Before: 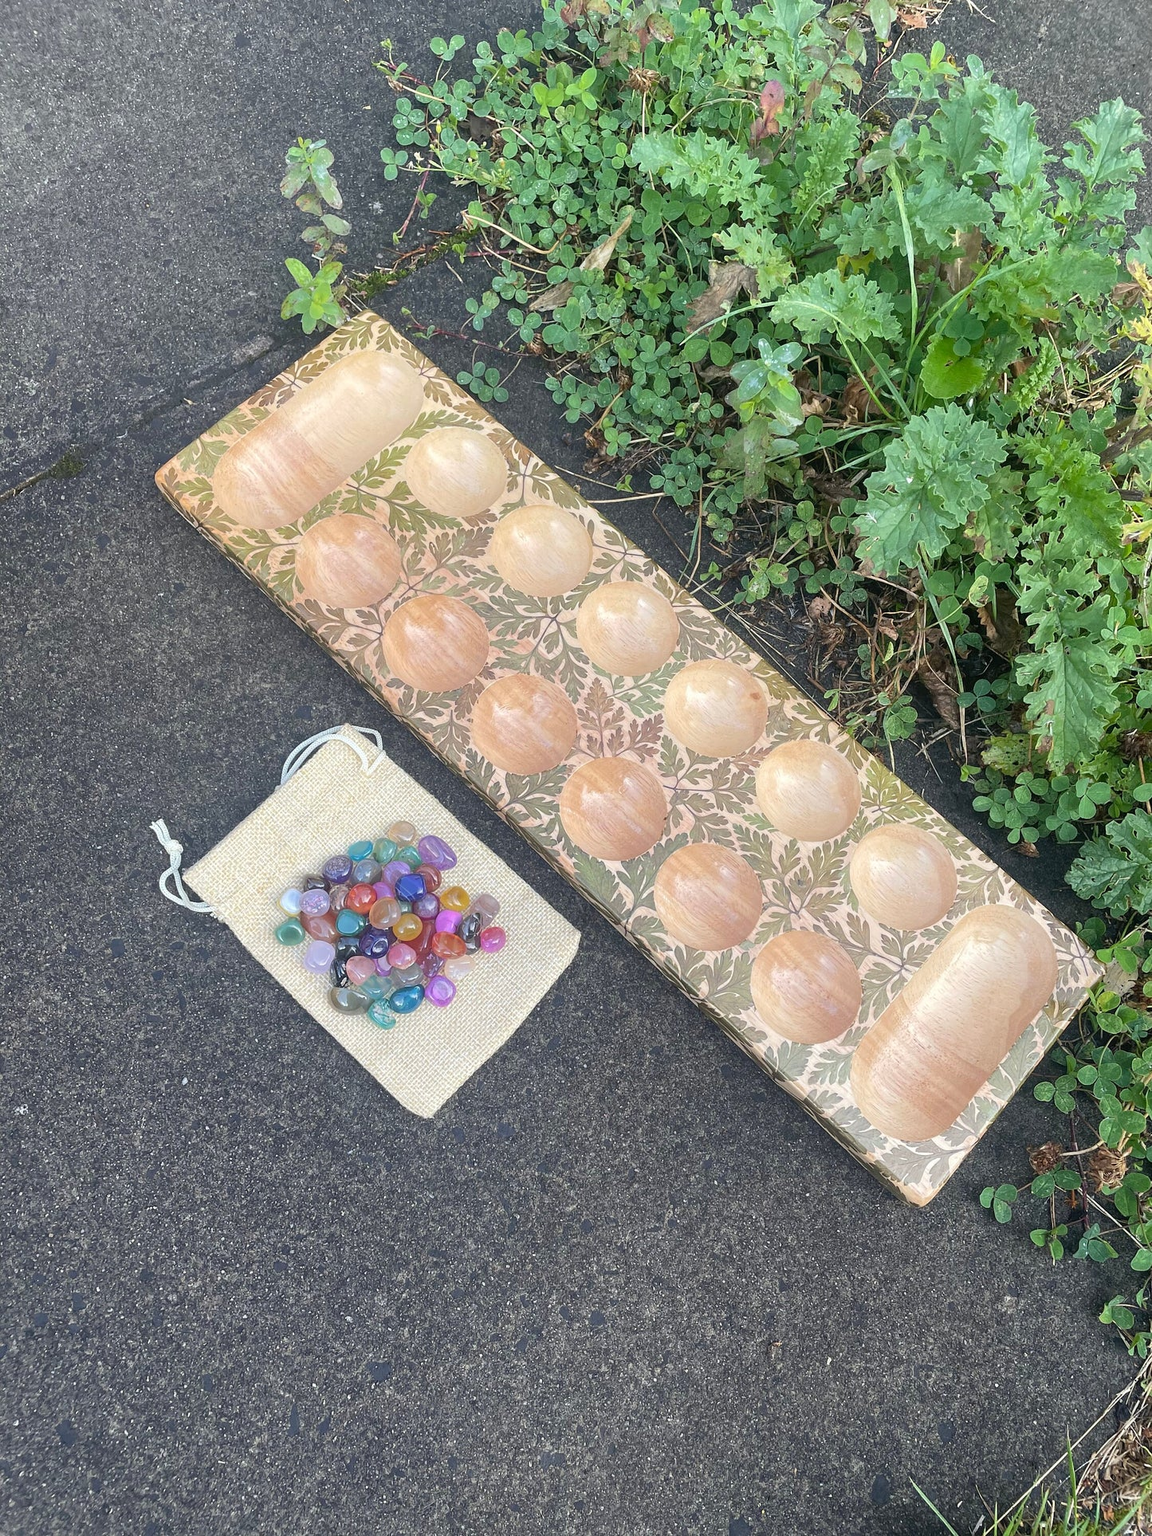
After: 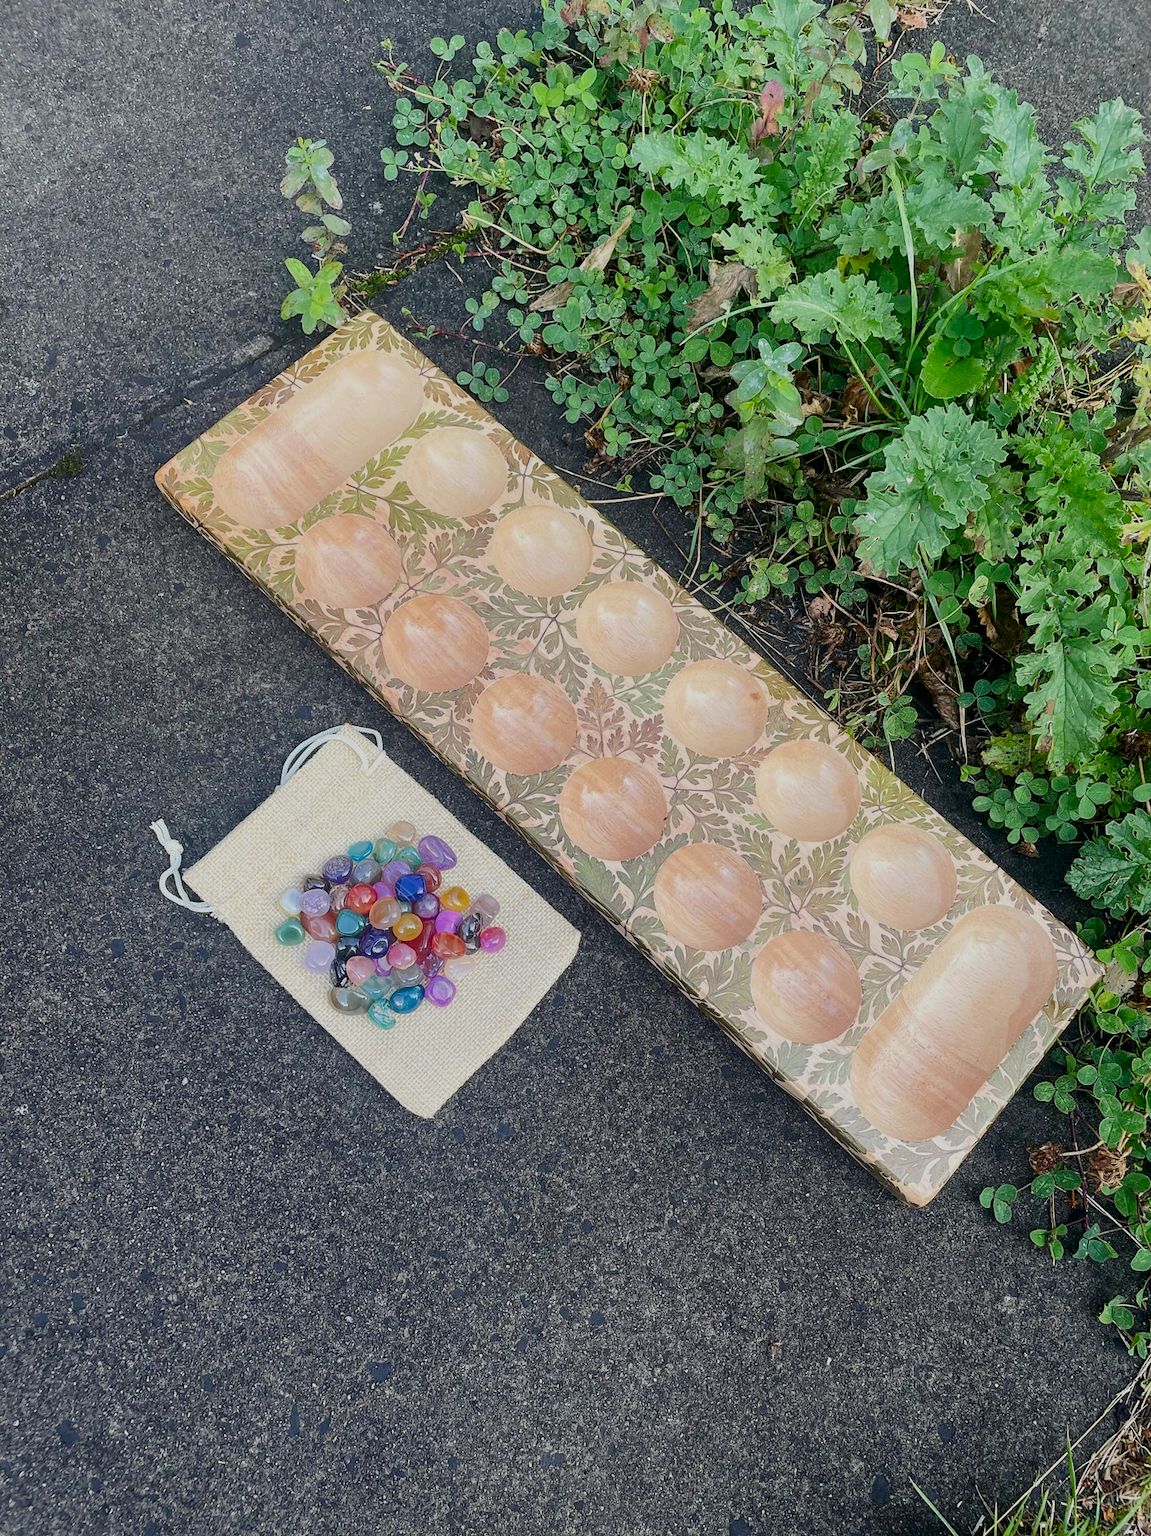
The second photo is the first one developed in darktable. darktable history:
filmic rgb: black relative exposure -7.15 EV, white relative exposure 5.36 EV, hardness 3.02
contrast brightness saturation: contrast 0.1, brightness -0.26, saturation 0.14
exposure: exposure 0.564 EV, compensate highlight preservation false
